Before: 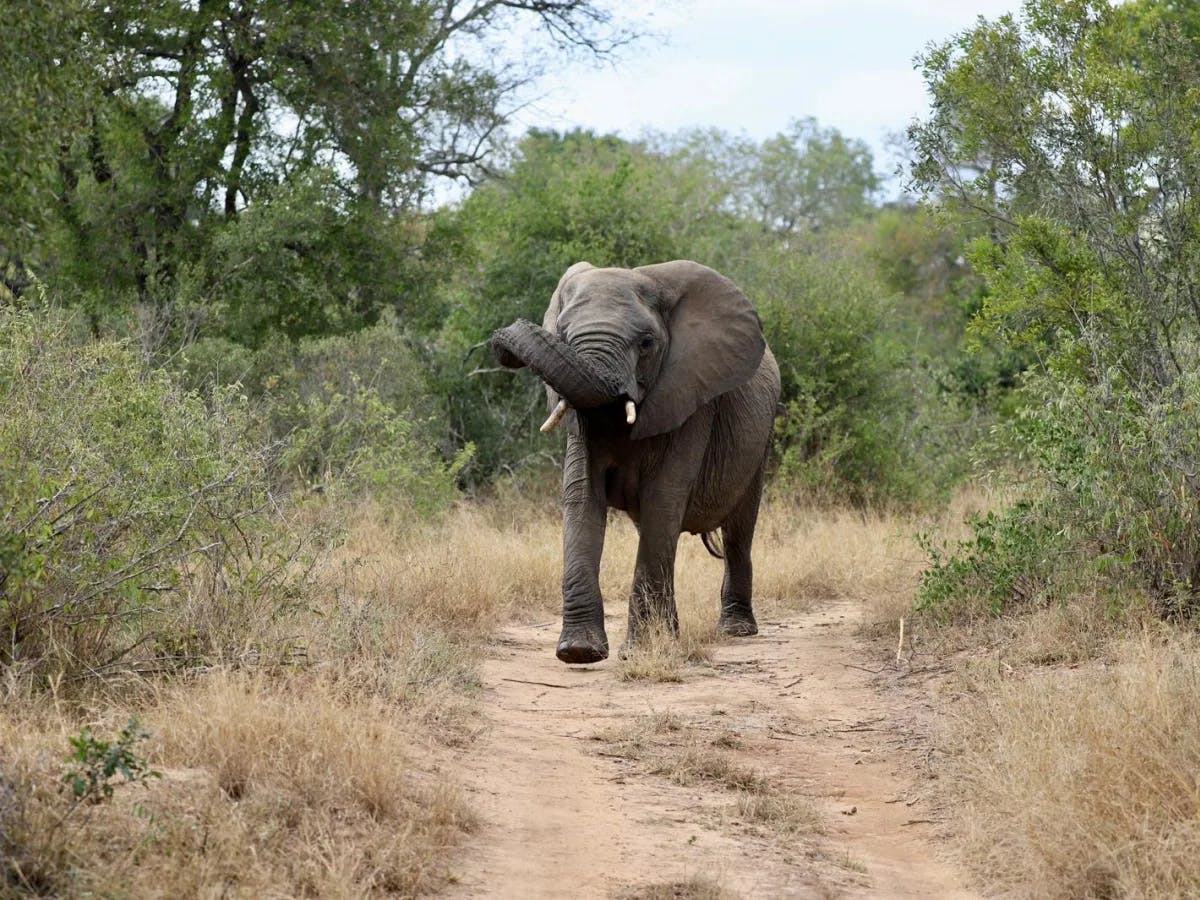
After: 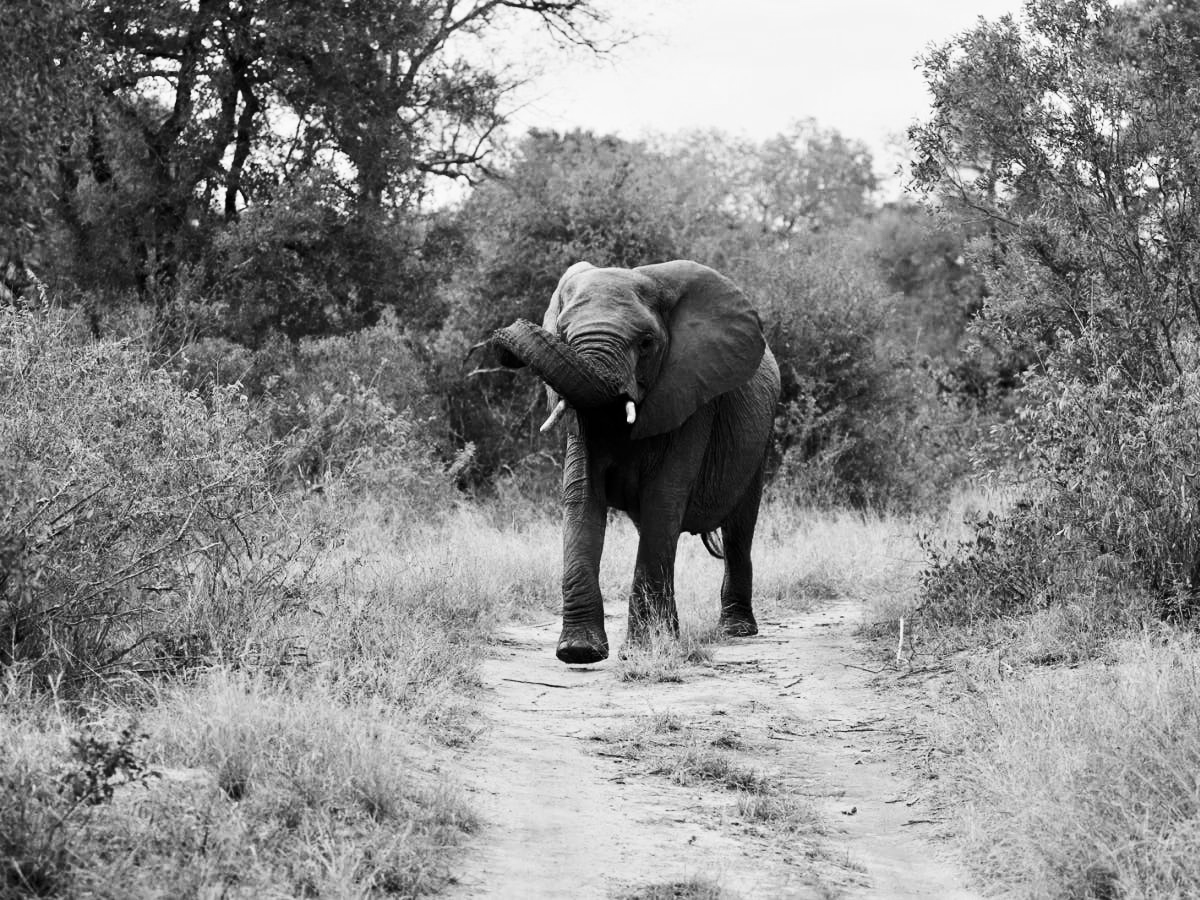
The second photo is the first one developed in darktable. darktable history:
monochrome: a -6.99, b 35.61, size 1.4
contrast brightness saturation: contrast 0.28
